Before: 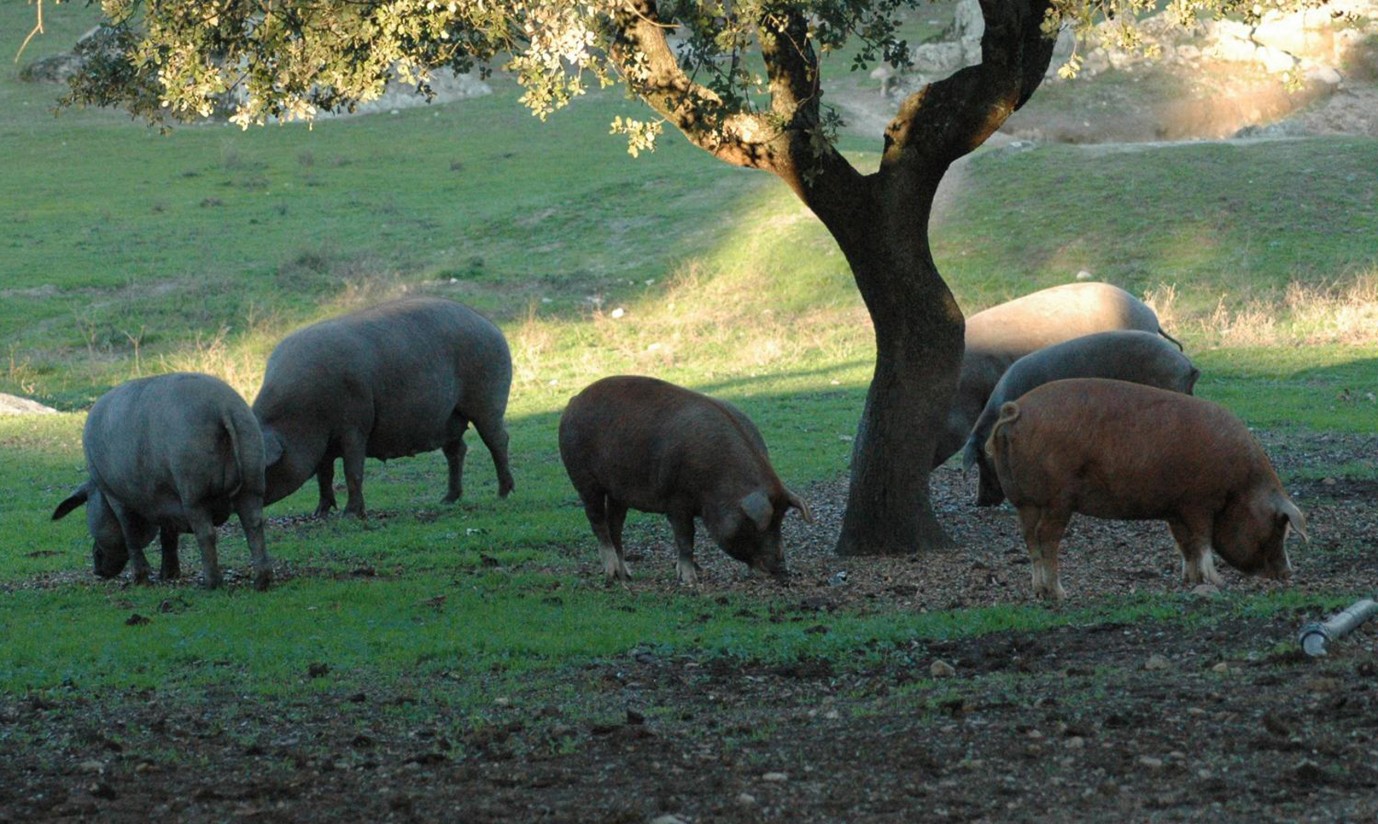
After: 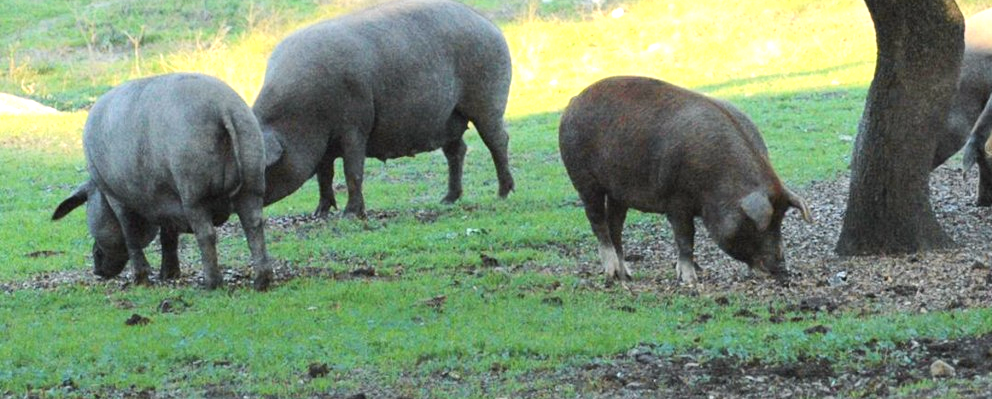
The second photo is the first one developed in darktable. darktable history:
crop: top 36.498%, right 27.964%, bottom 14.995%
tone curve: curves: ch0 [(0, 0.013) (0.036, 0.045) (0.274, 0.286) (0.566, 0.623) (0.794, 0.827) (1, 0.953)]; ch1 [(0, 0) (0.389, 0.403) (0.462, 0.48) (0.499, 0.5) (0.524, 0.527) (0.57, 0.599) (0.626, 0.65) (0.761, 0.781) (1, 1)]; ch2 [(0, 0) (0.464, 0.478) (0.5, 0.501) (0.533, 0.542) (0.599, 0.613) (0.704, 0.731) (1, 1)], color space Lab, independent channels, preserve colors none
exposure: black level correction 0, exposure 1.388 EV, compensate exposure bias true, compensate highlight preservation false
